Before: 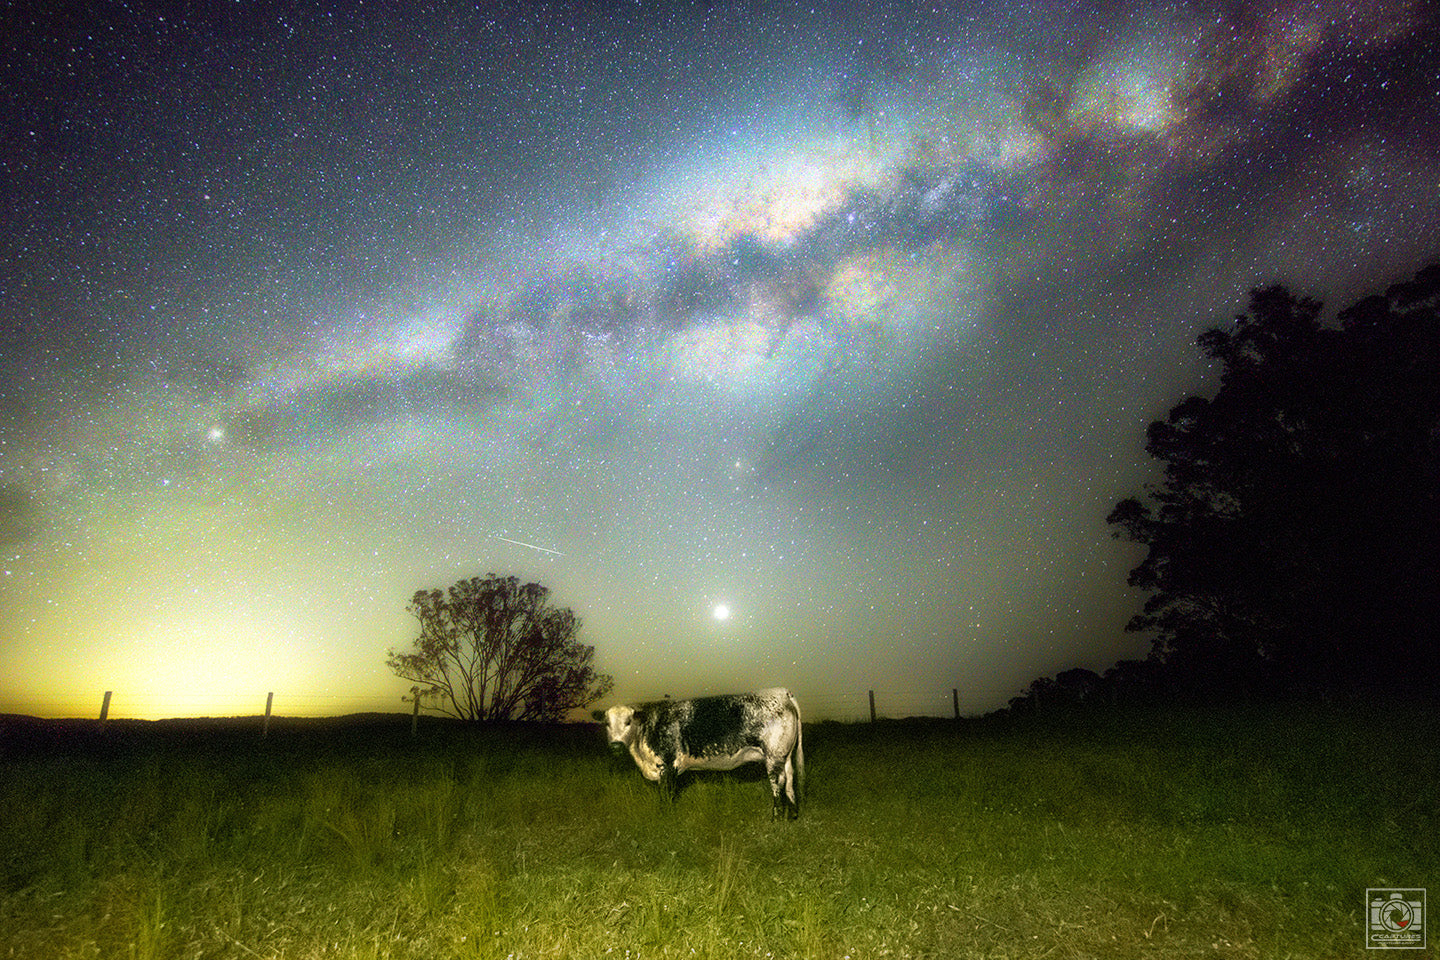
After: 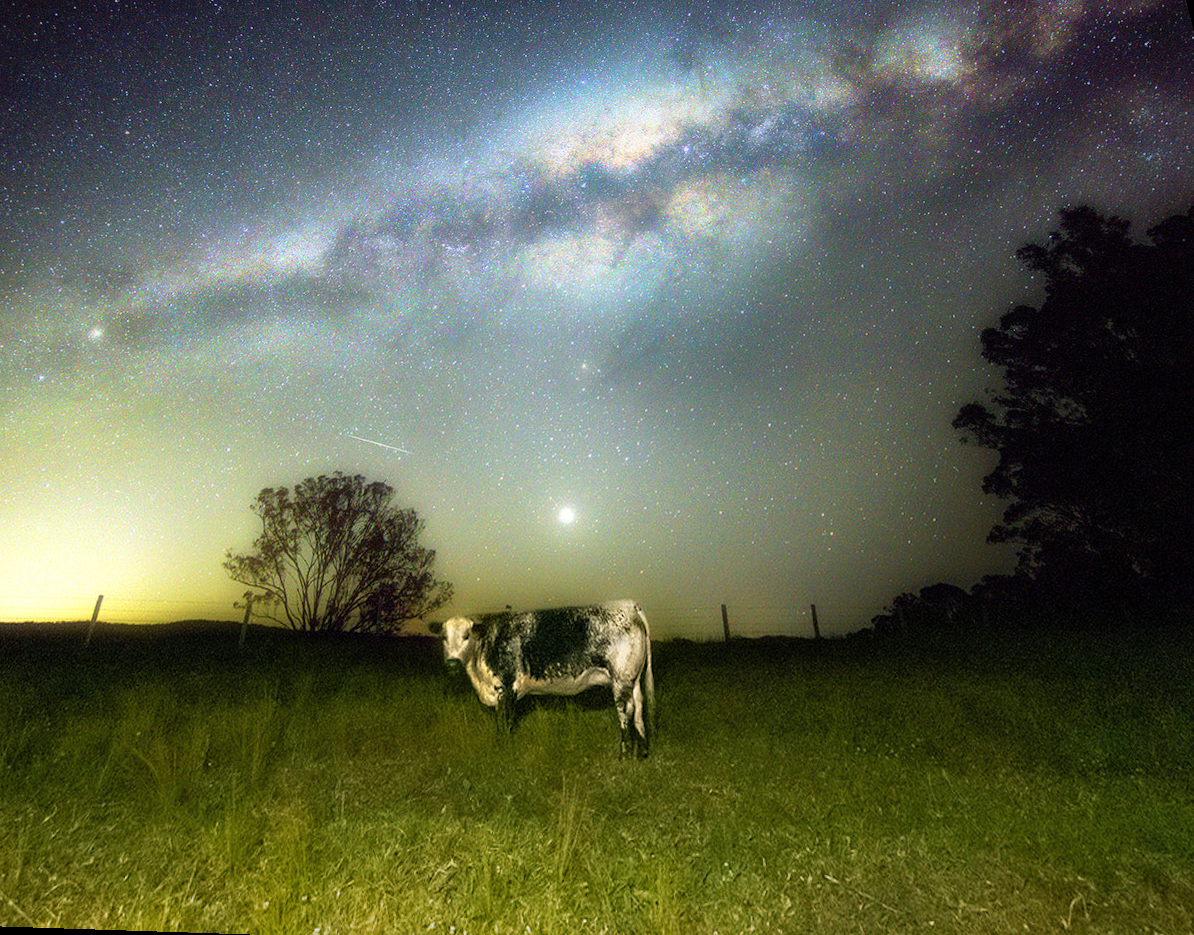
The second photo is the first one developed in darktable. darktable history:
color zones: curves: ch0 [(0.068, 0.464) (0.25, 0.5) (0.48, 0.508) (0.75, 0.536) (0.886, 0.476) (0.967, 0.456)]; ch1 [(0.066, 0.456) (0.25, 0.5) (0.616, 0.508) (0.746, 0.56) (0.934, 0.444)]
rotate and perspective: rotation 0.72°, lens shift (vertical) -0.352, lens shift (horizontal) -0.051, crop left 0.152, crop right 0.859, crop top 0.019, crop bottom 0.964
